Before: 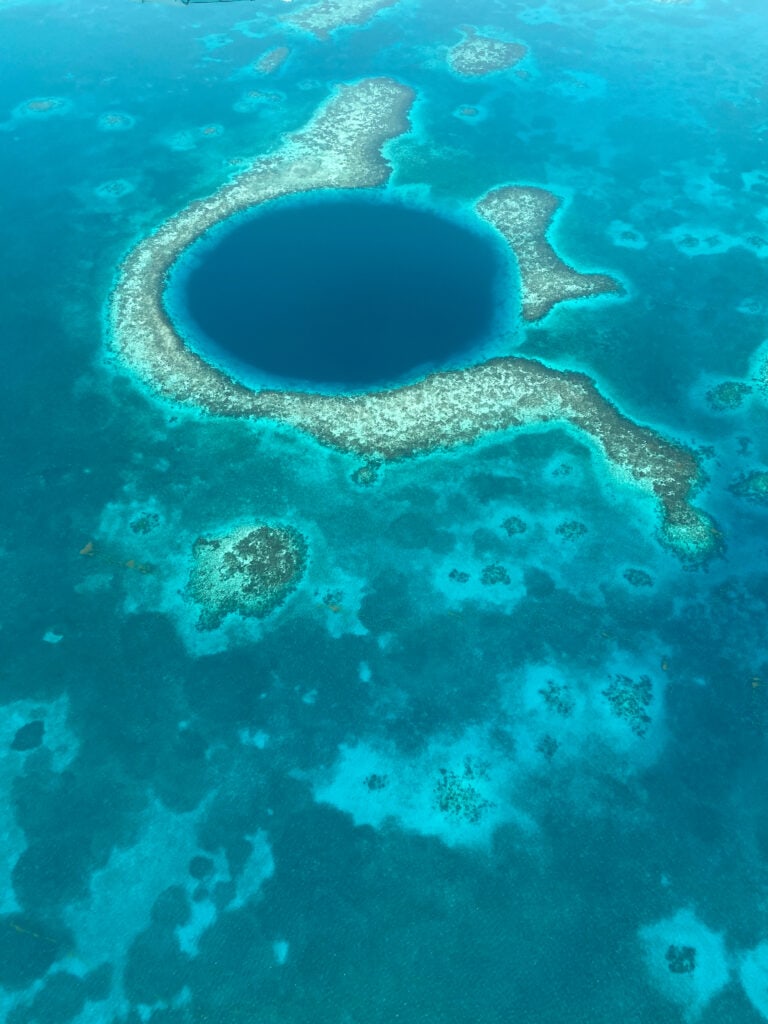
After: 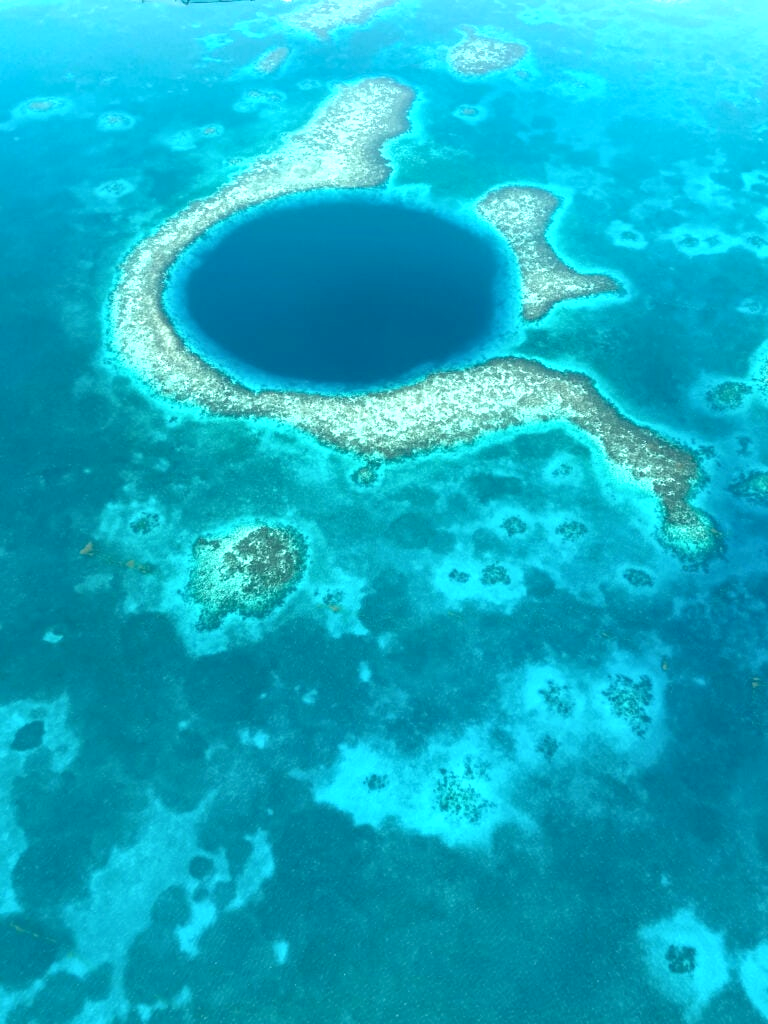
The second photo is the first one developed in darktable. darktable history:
local contrast: highlights 100%, shadows 100%, detail 120%, midtone range 0.2
exposure: exposure 0.6 EV, compensate highlight preservation false
